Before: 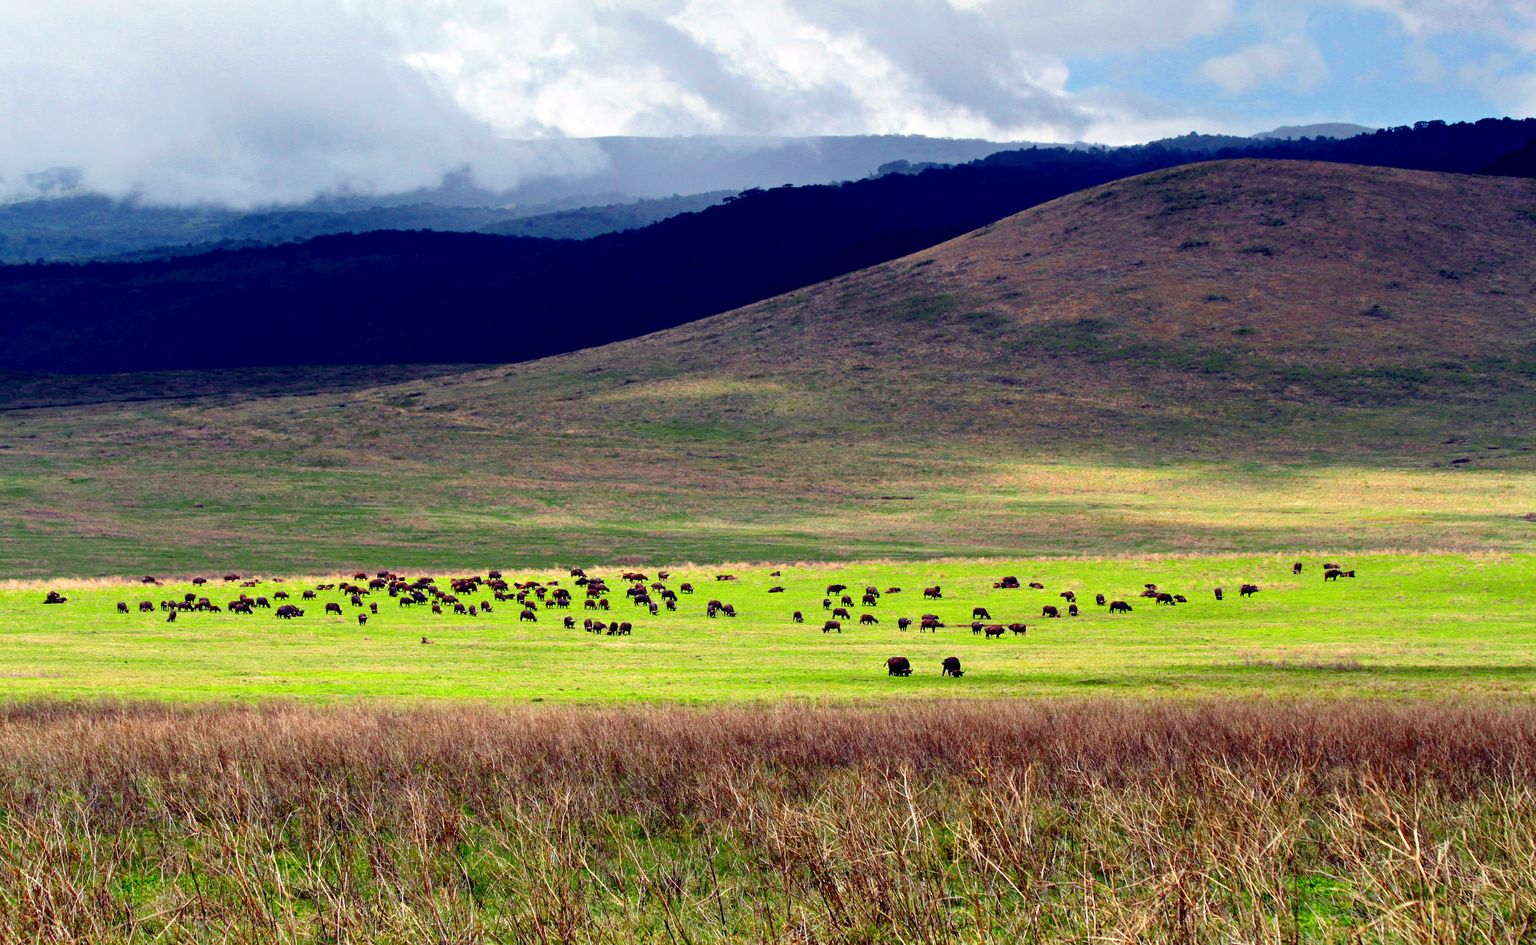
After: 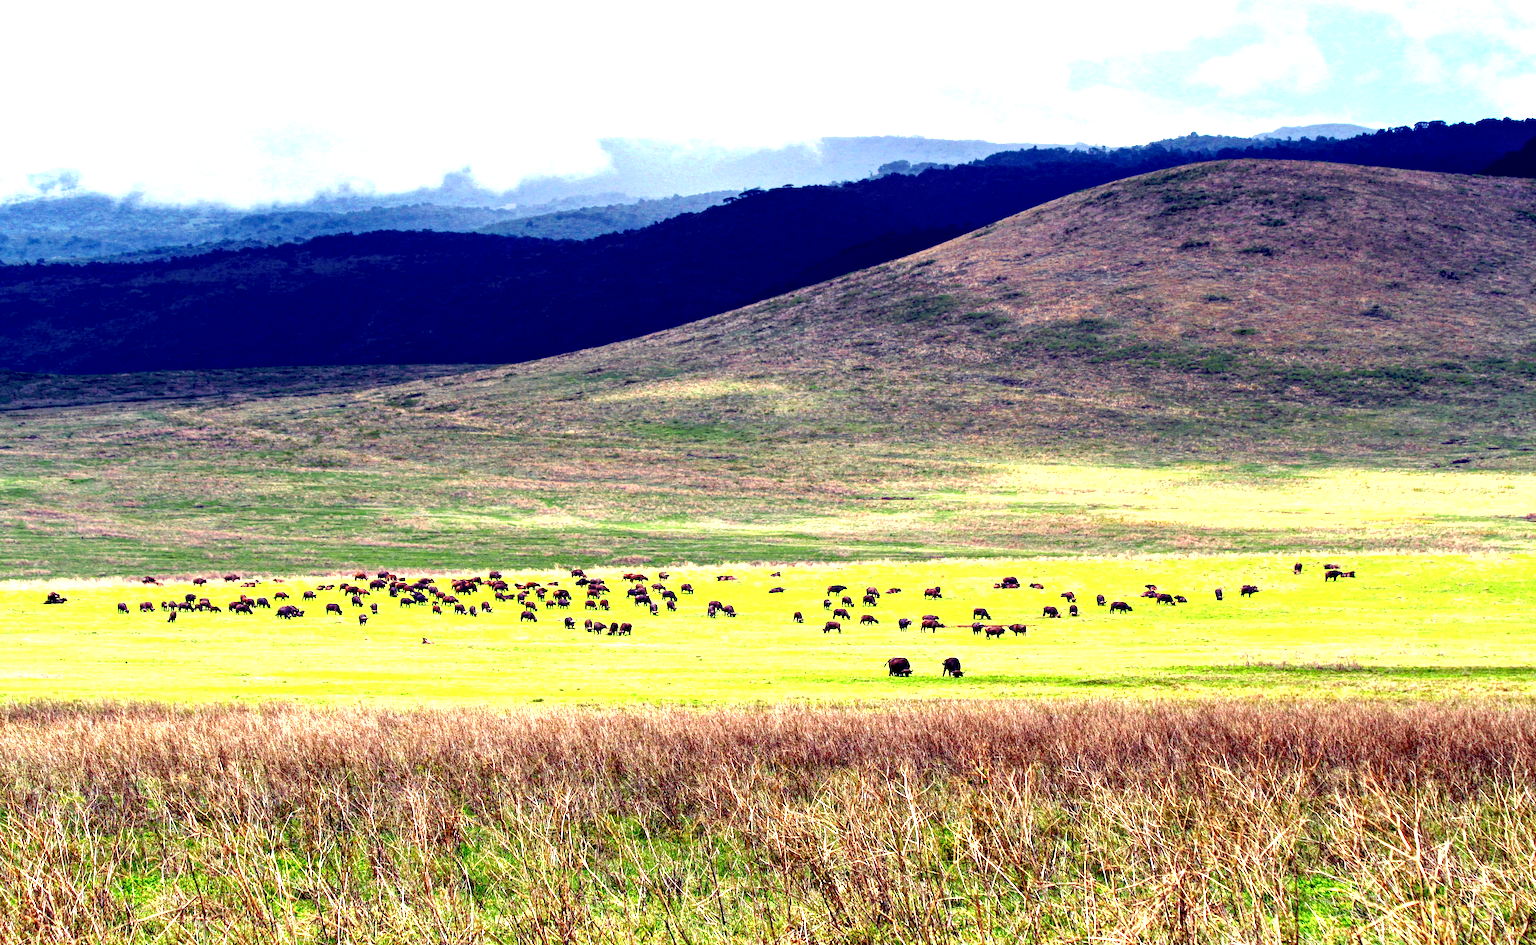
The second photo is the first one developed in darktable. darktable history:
local contrast: highlights 100%, shadows 100%, detail 200%, midtone range 0.2
exposure: black level correction 0, exposure 1.5 EV, compensate exposure bias true, compensate highlight preservation false
